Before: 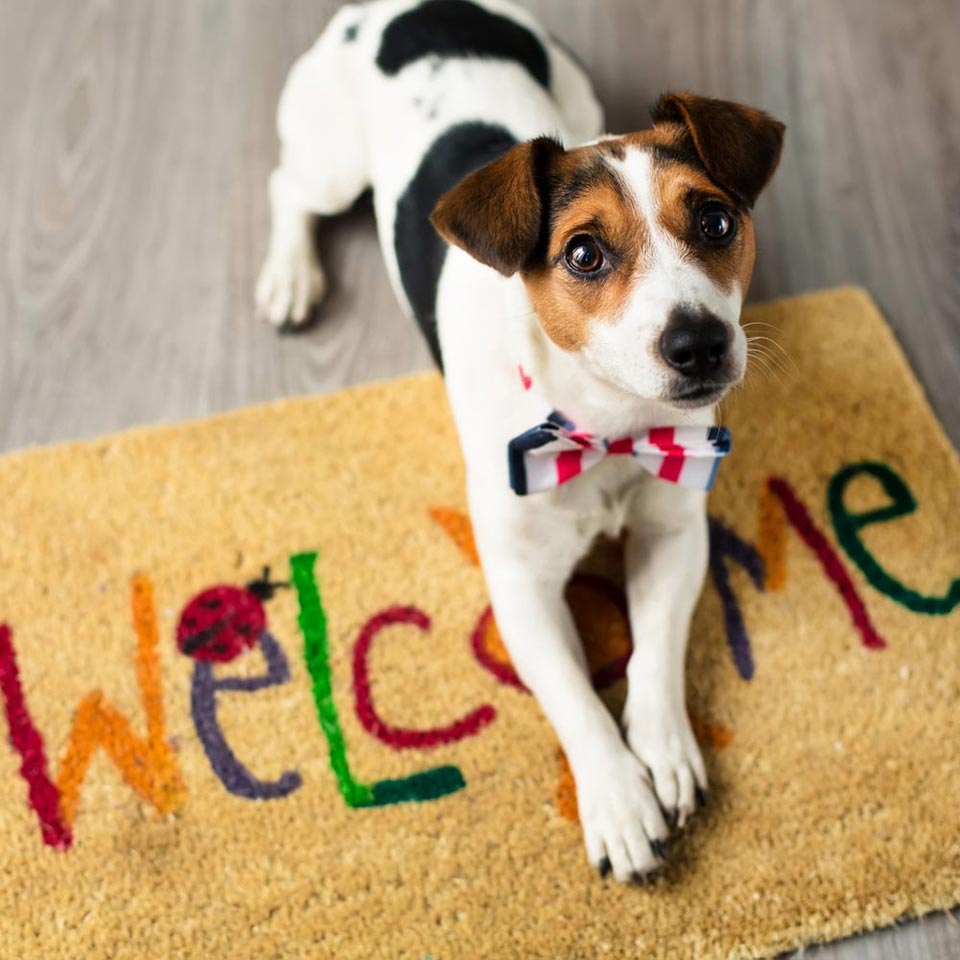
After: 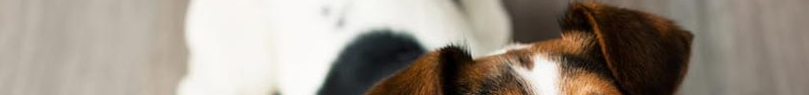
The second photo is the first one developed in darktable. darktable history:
rotate and perspective: automatic cropping off
crop and rotate: left 9.644%, top 9.491%, right 6.021%, bottom 80.509%
